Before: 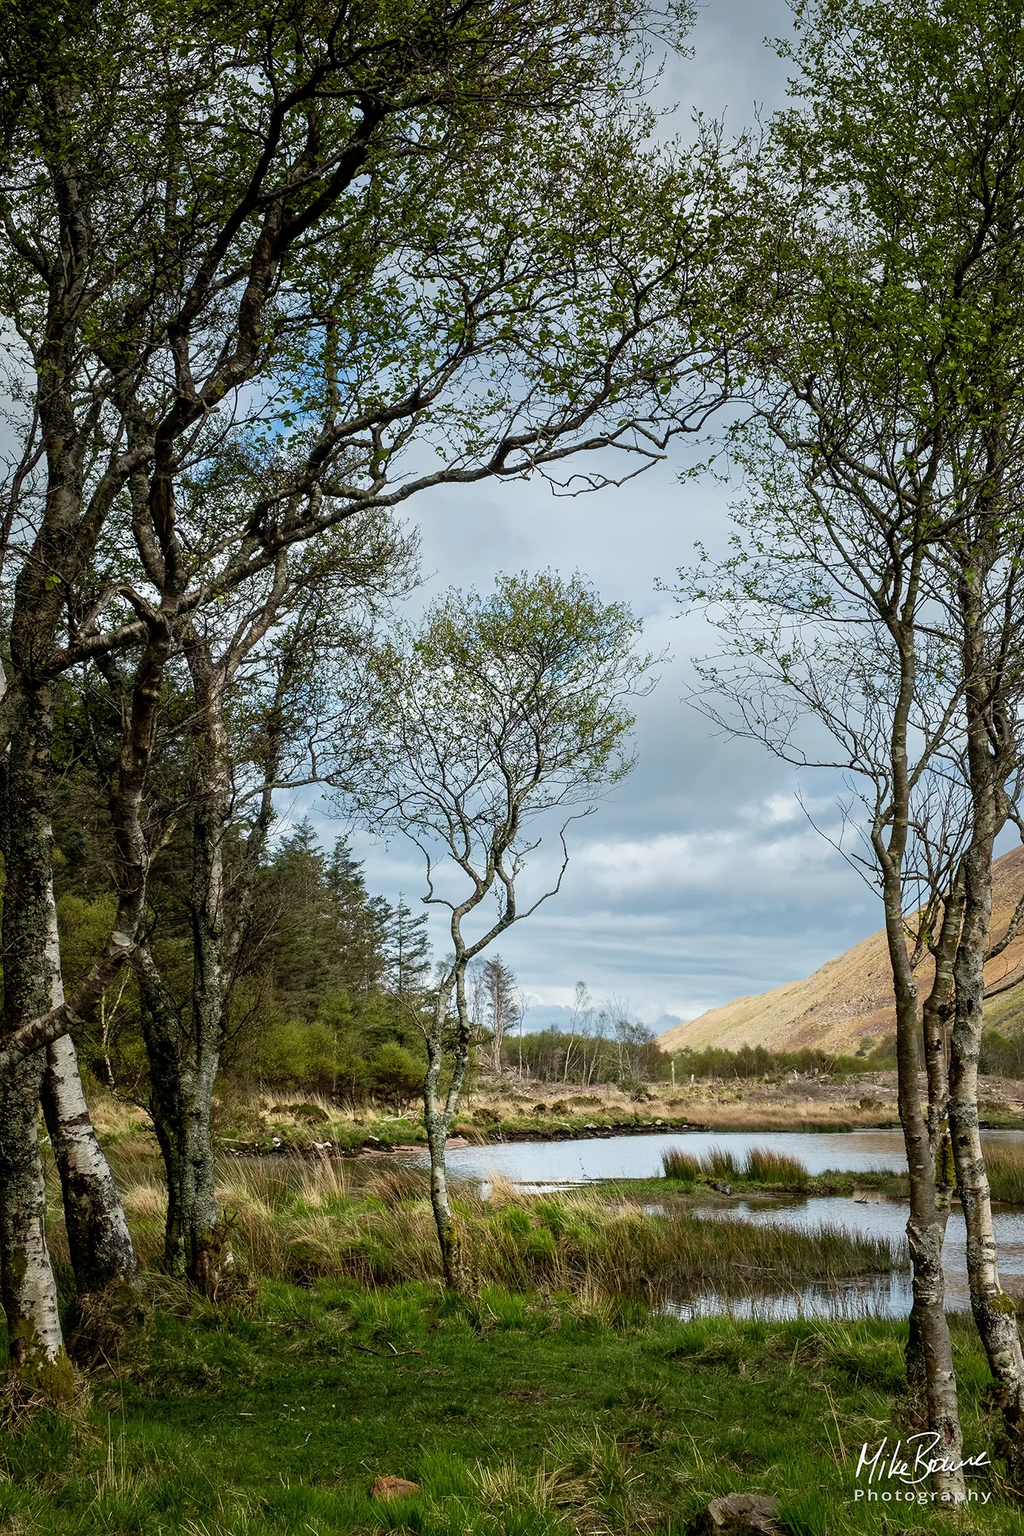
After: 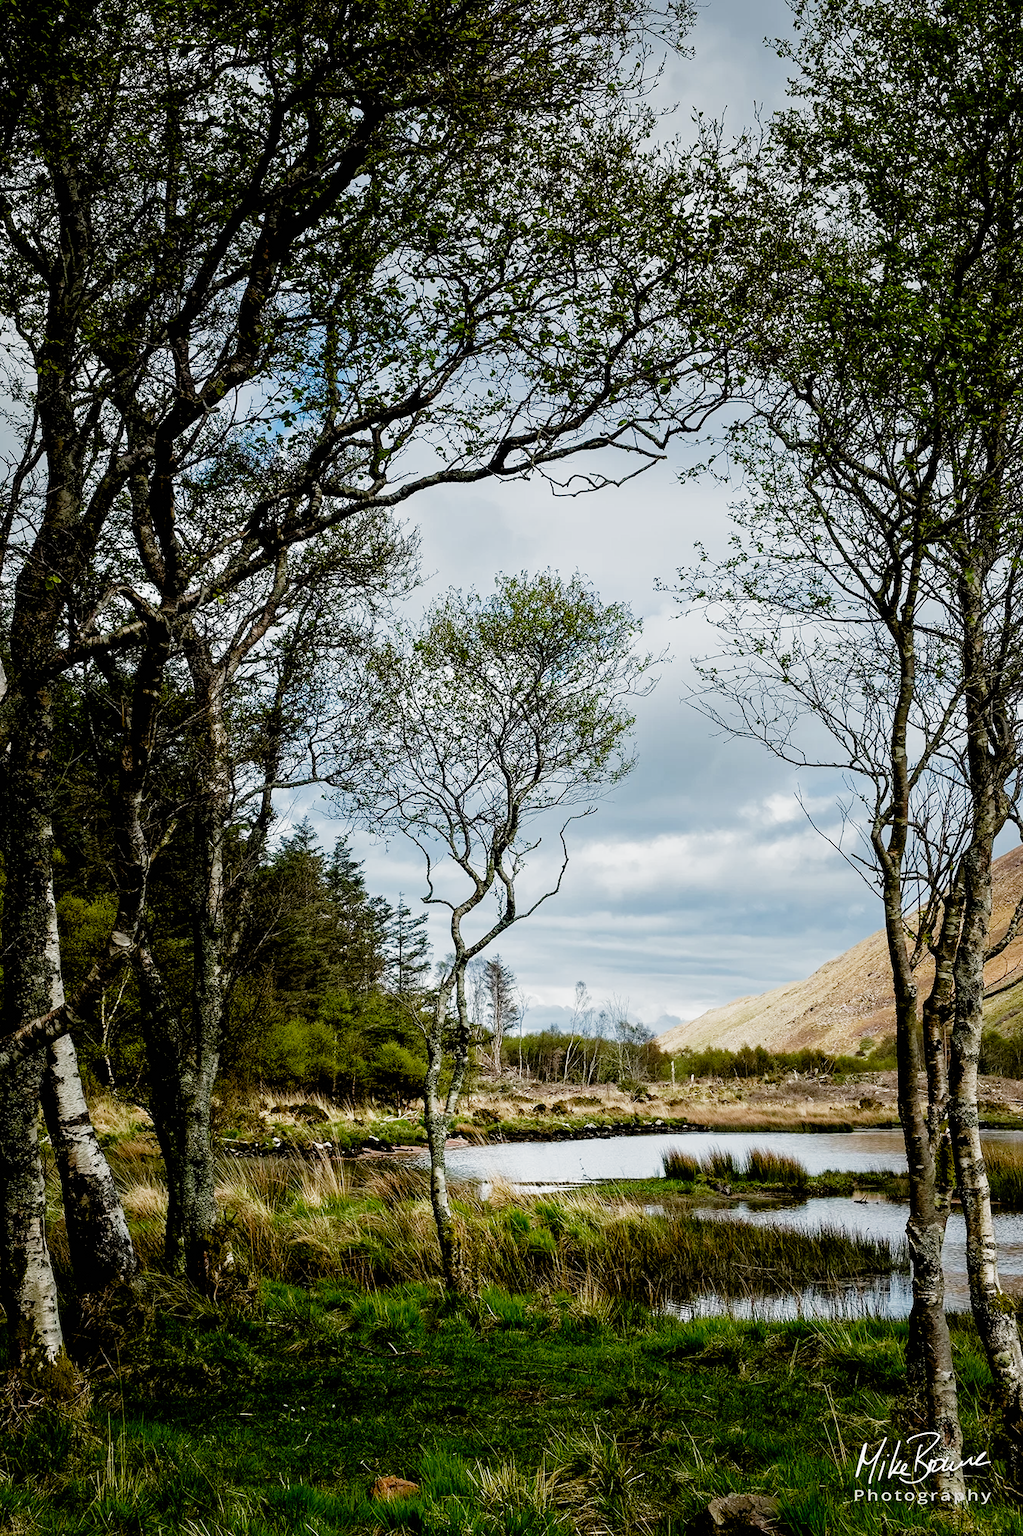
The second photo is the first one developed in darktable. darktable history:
filmic rgb: black relative exposure -3.7 EV, white relative exposure 2.75 EV, dynamic range scaling -5.03%, hardness 3.04, preserve chrominance no, color science v3 (2019), use custom middle-gray values true
